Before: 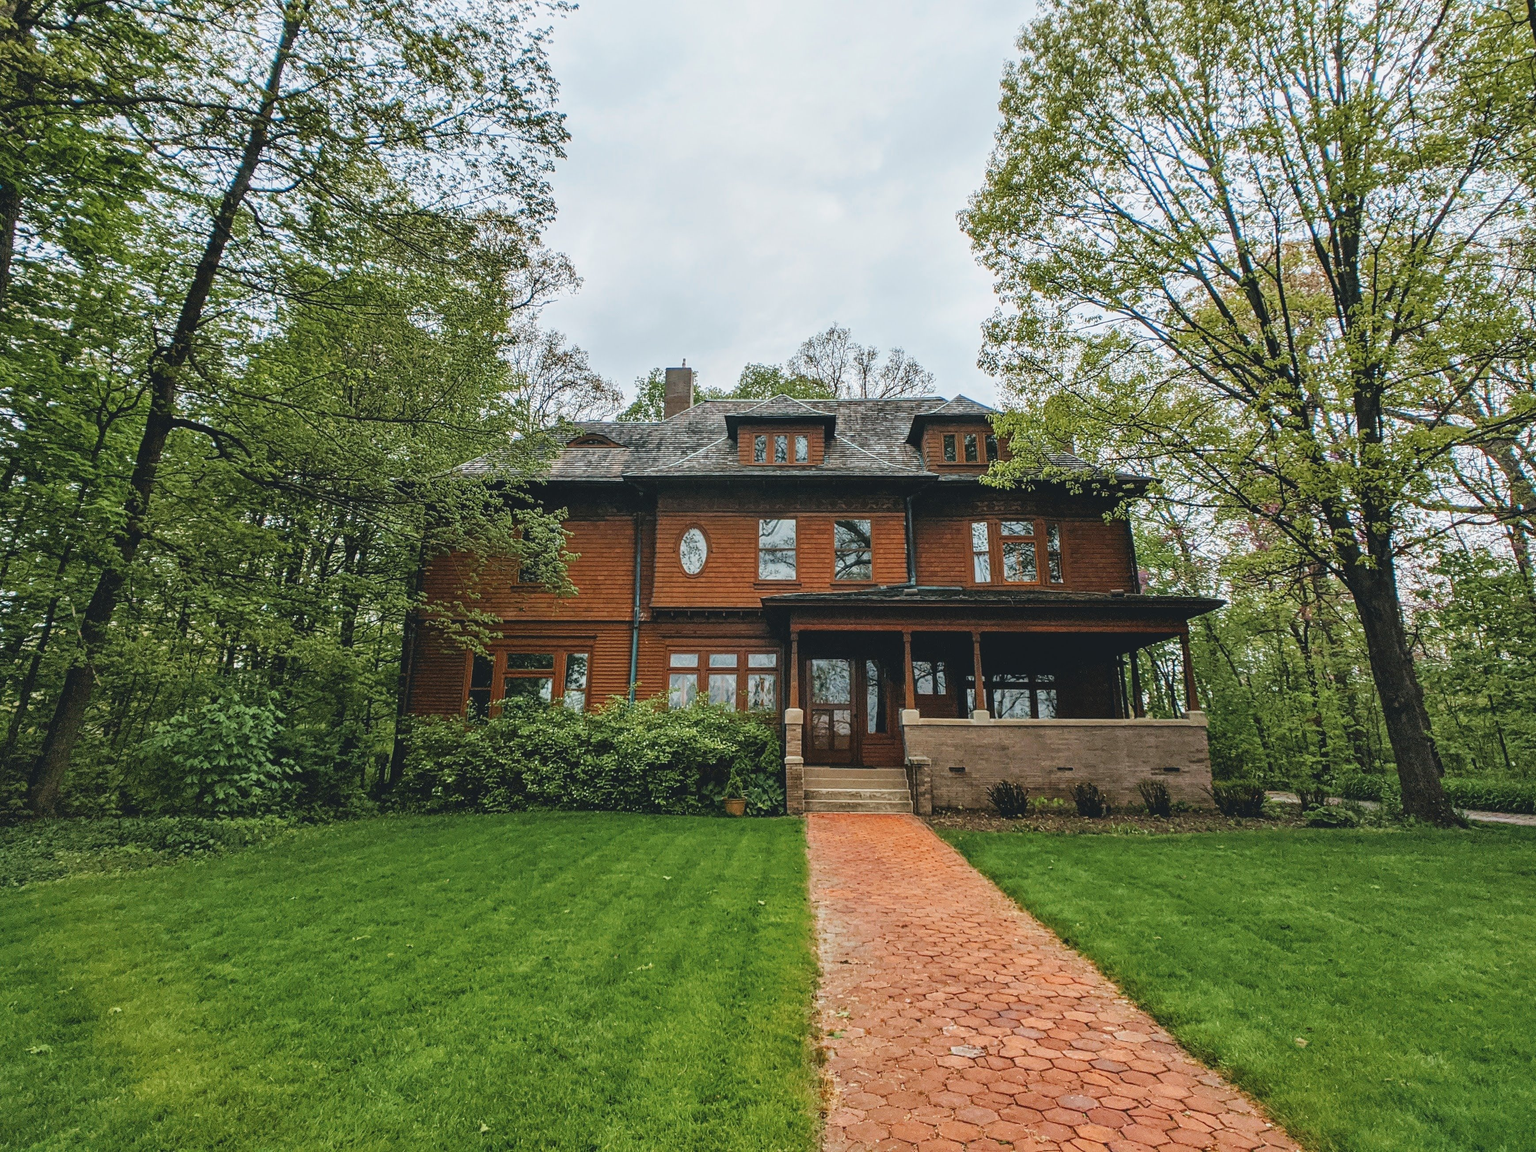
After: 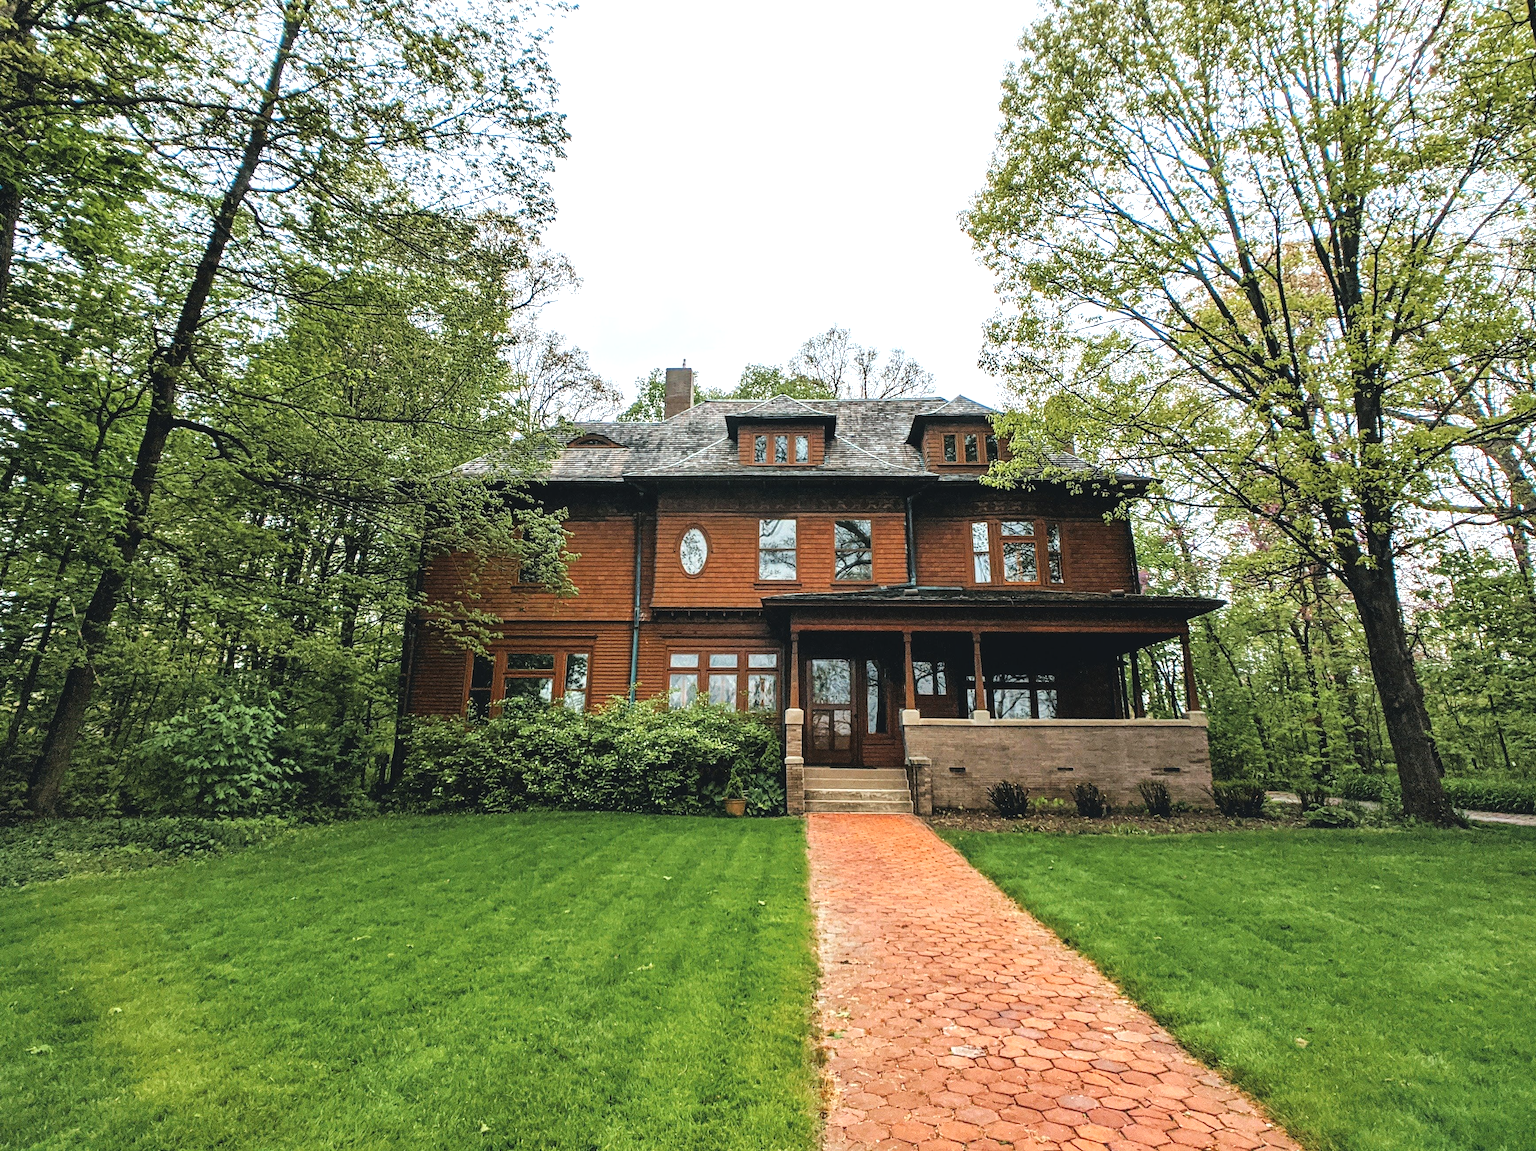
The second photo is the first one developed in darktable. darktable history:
tone equalizer: -8 EV -0.725 EV, -7 EV -0.702 EV, -6 EV -0.622 EV, -5 EV -0.424 EV, -3 EV 0.405 EV, -2 EV 0.6 EV, -1 EV 0.674 EV, +0 EV 0.772 EV, mask exposure compensation -0.487 EV
